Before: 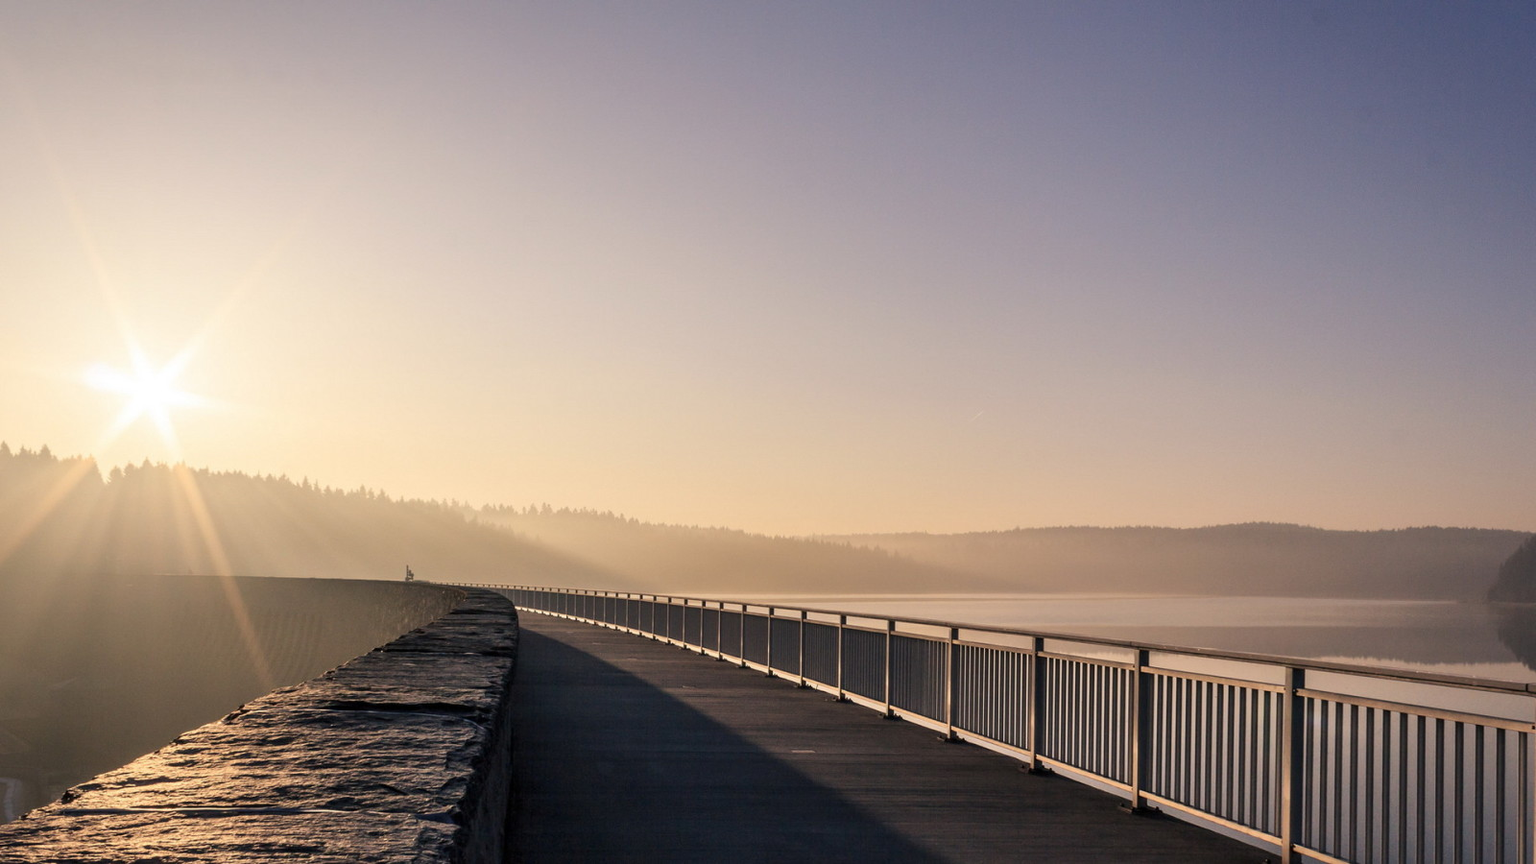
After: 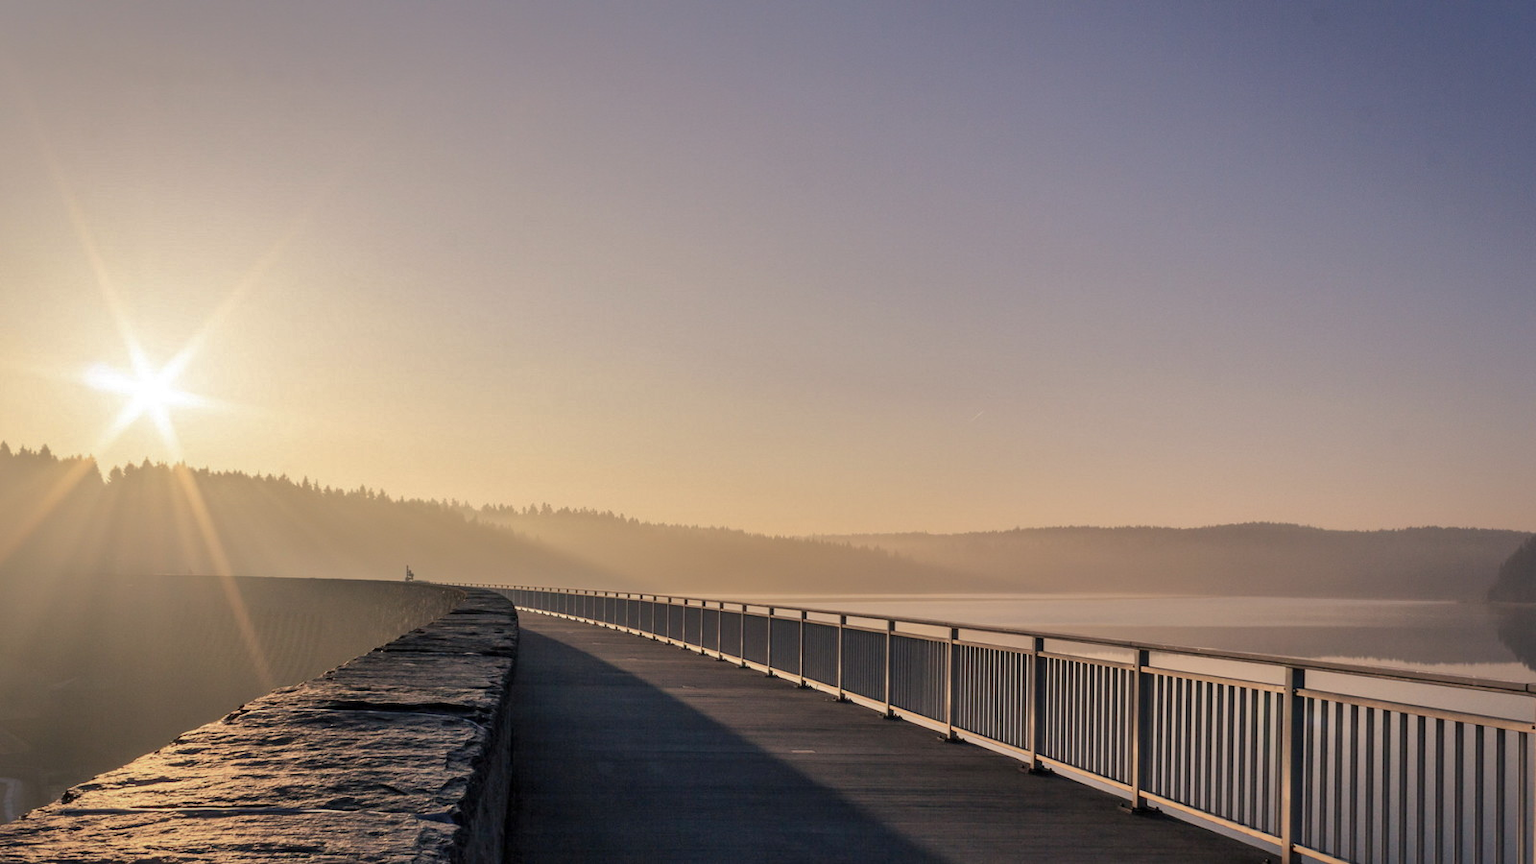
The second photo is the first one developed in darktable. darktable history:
contrast brightness saturation: saturation -0.047
shadows and highlights: shadows 39.71, highlights -59.72
